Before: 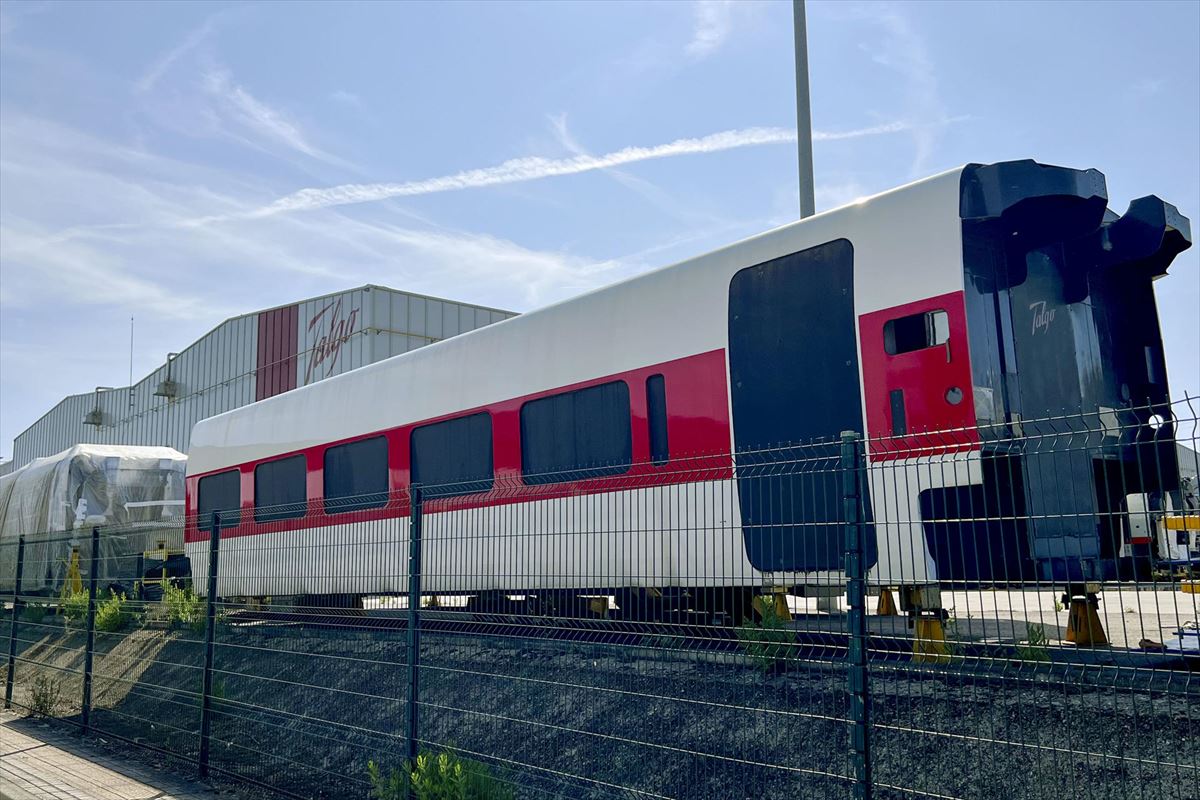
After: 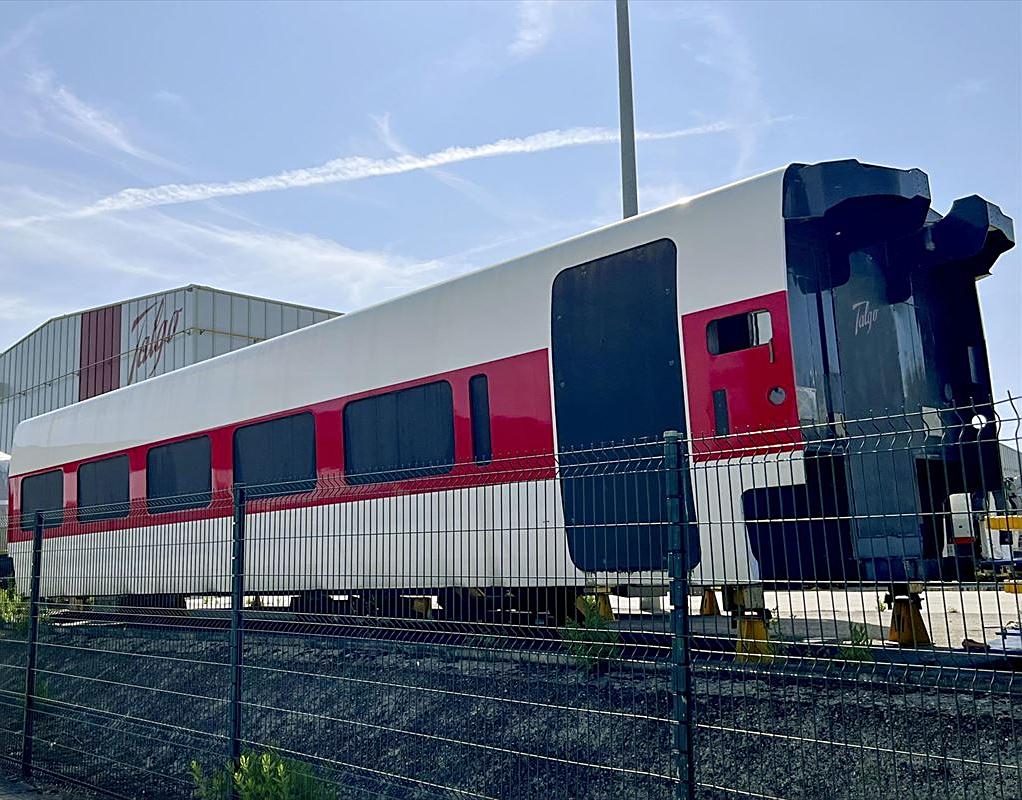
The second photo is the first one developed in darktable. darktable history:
crop and rotate: left 14.786%
sharpen: on, module defaults
